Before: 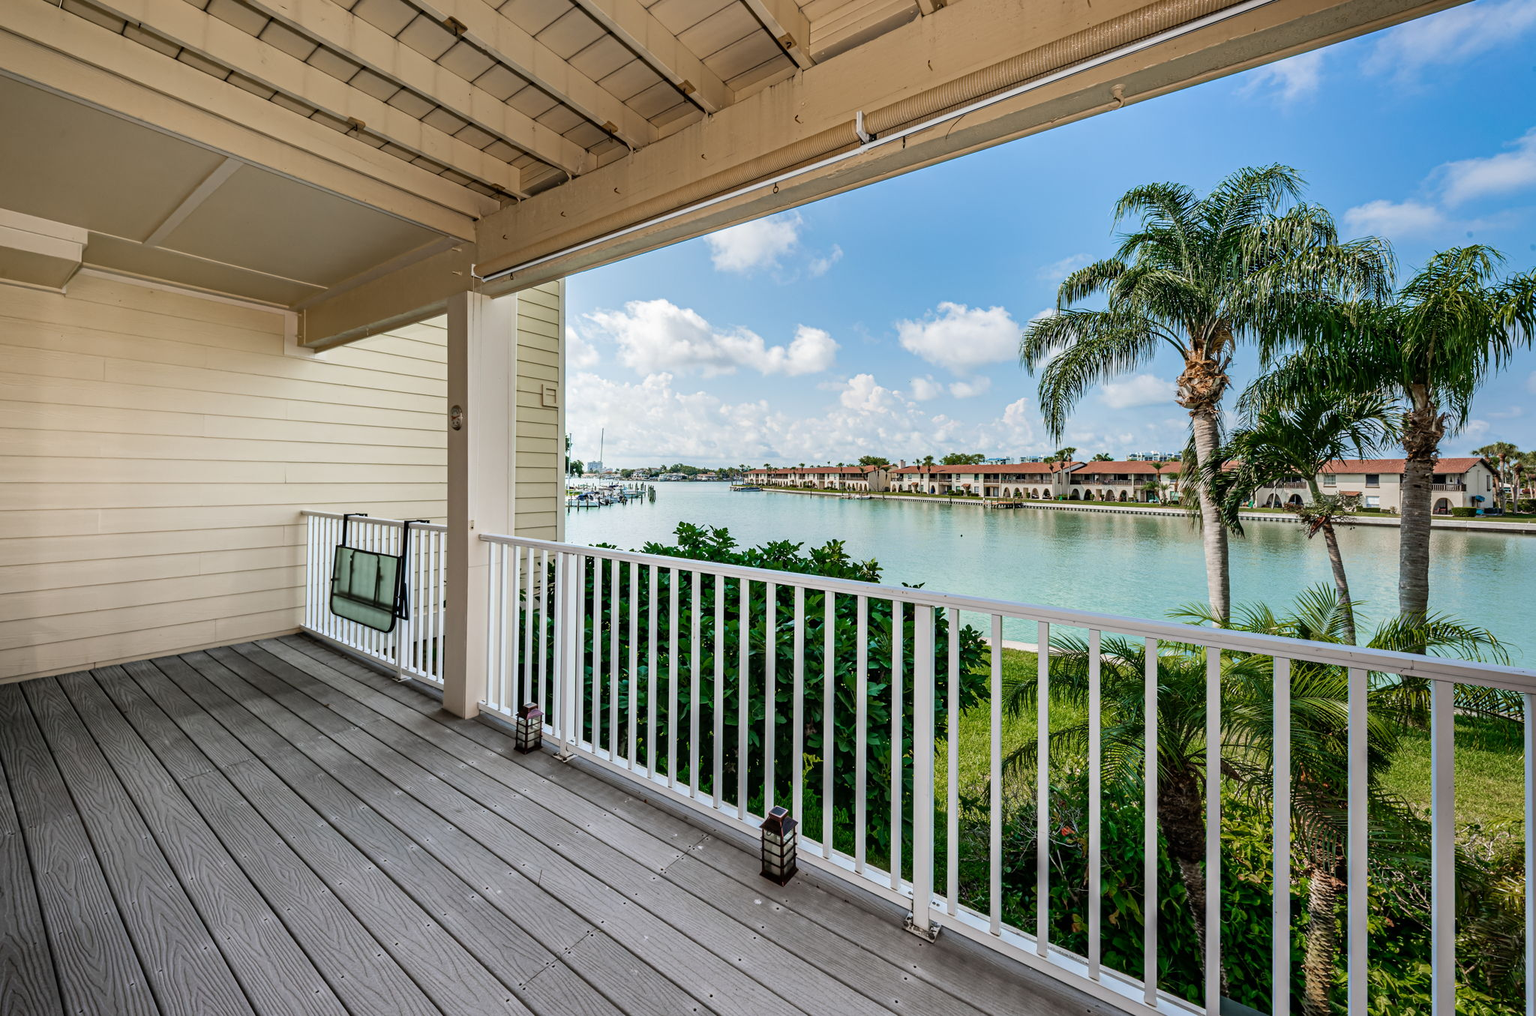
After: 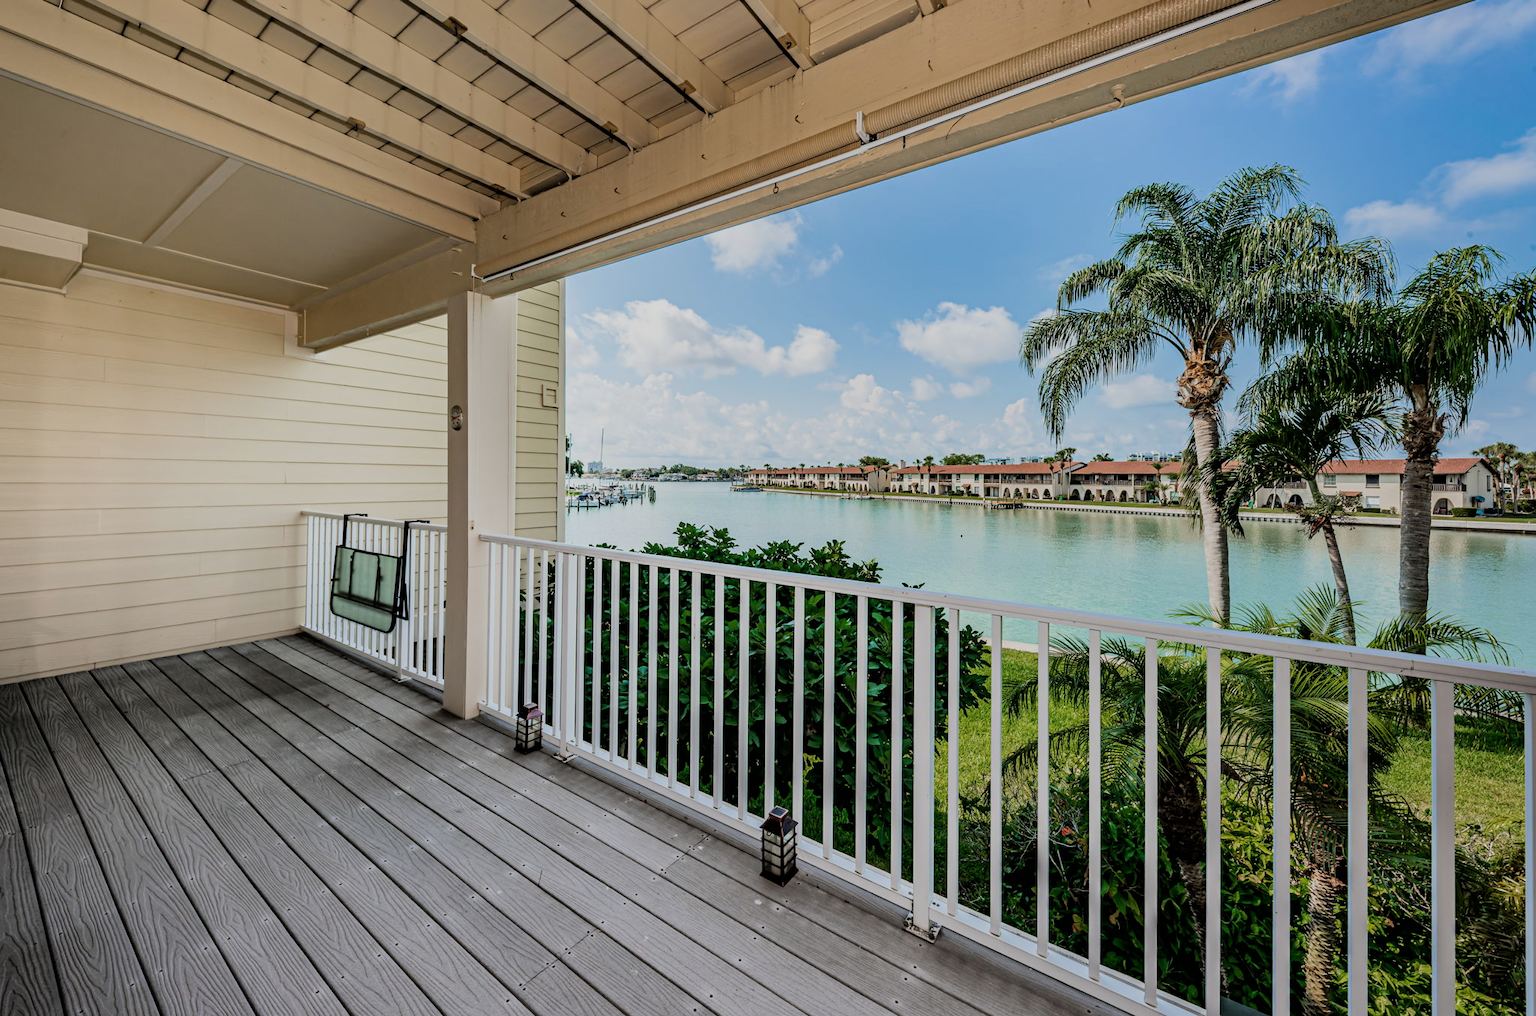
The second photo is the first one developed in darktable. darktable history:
filmic rgb: black relative exposure -7.82 EV, white relative exposure 4.29 EV, hardness 3.86, color science v6 (2022)
contrast brightness saturation: saturation -0.04
